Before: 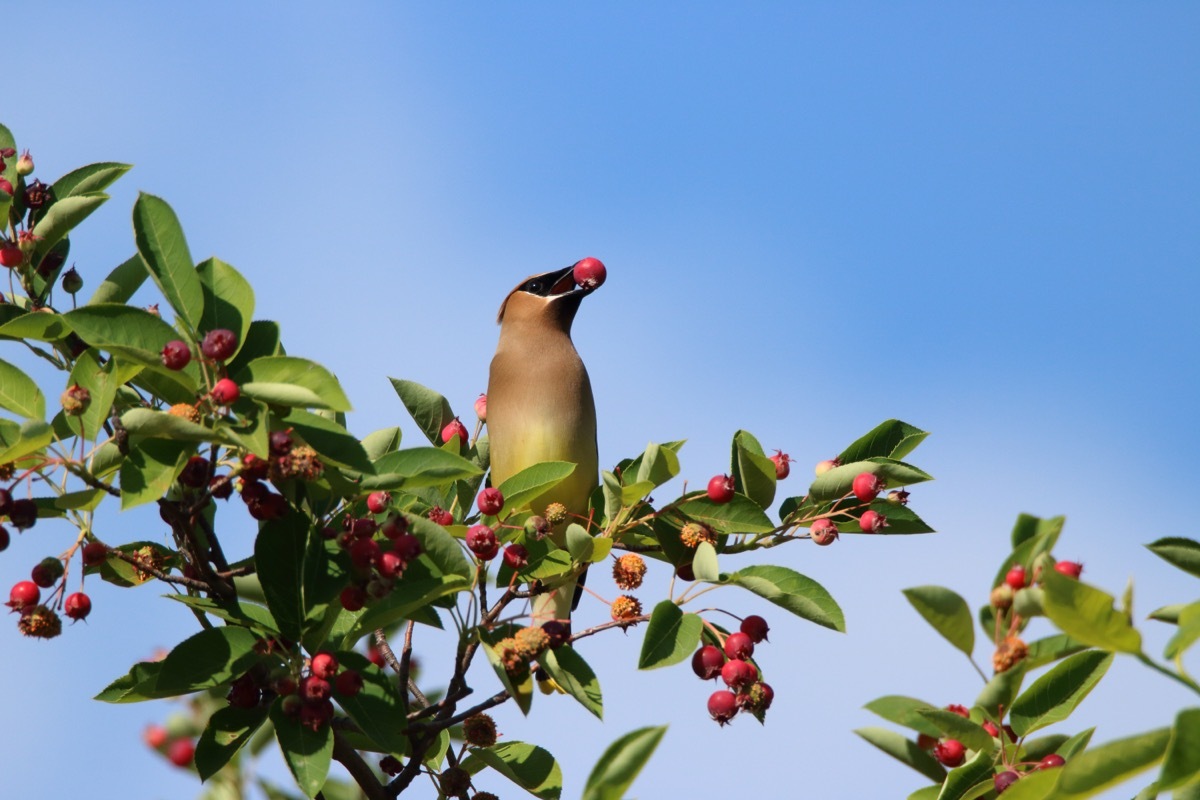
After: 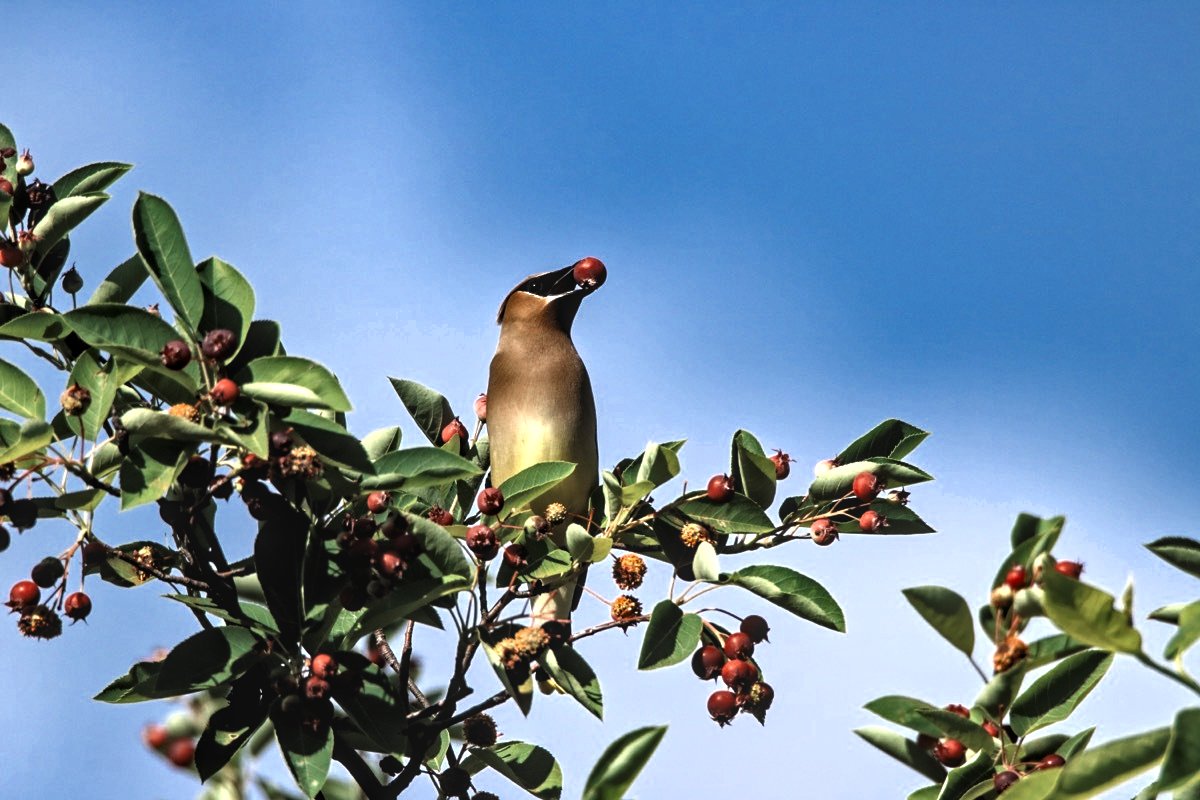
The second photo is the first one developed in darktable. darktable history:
shadows and highlights: shadows 11.17, white point adjustment 1.28, soften with gaussian
levels: levels [0.044, 0.475, 0.791]
local contrast: on, module defaults
contrast equalizer: y [[0.5, 0.5, 0.544, 0.569, 0.5, 0.5], [0.5 ×6], [0.5 ×6], [0 ×6], [0 ×6]]
color zones: curves: ch0 [(0, 0.5) (0.125, 0.4) (0.25, 0.5) (0.375, 0.4) (0.5, 0.4) (0.625, 0.35) (0.75, 0.35) (0.875, 0.5)]; ch1 [(0, 0.35) (0.125, 0.45) (0.25, 0.35) (0.375, 0.35) (0.5, 0.35) (0.625, 0.35) (0.75, 0.45) (0.875, 0.35)]; ch2 [(0, 0.6) (0.125, 0.5) (0.25, 0.5) (0.375, 0.6) (0.5, 0.6) (0.625, 0.5) (0.75, 0.5) (0.875, 0.5)]
sharpen: amount 0.208
